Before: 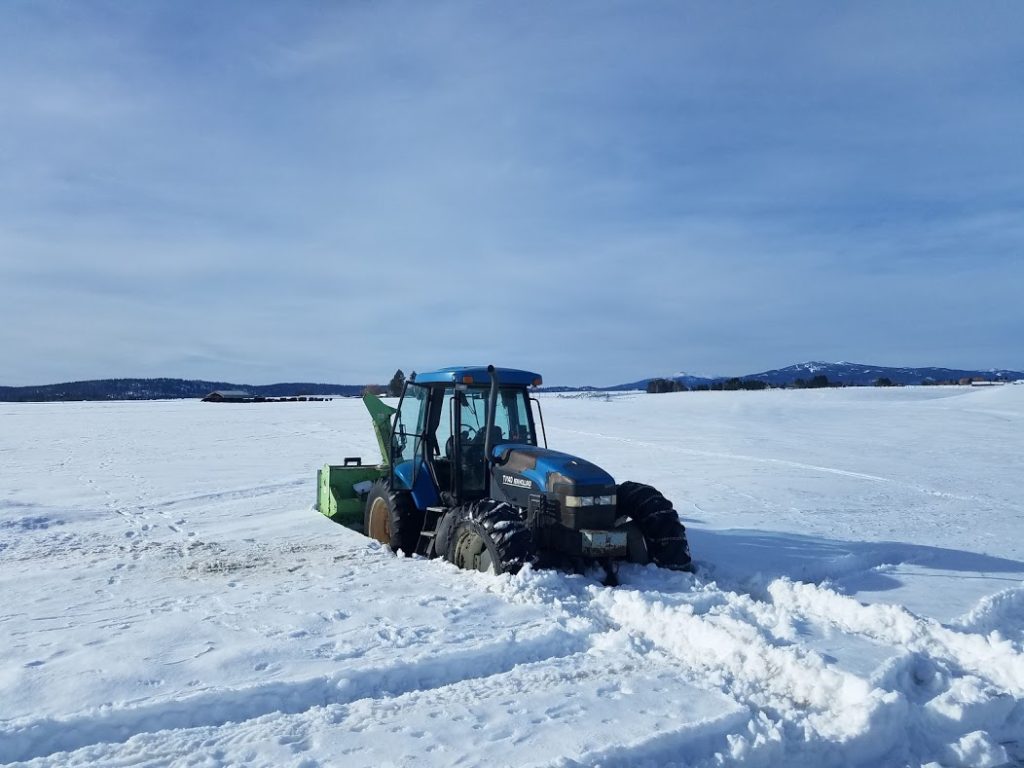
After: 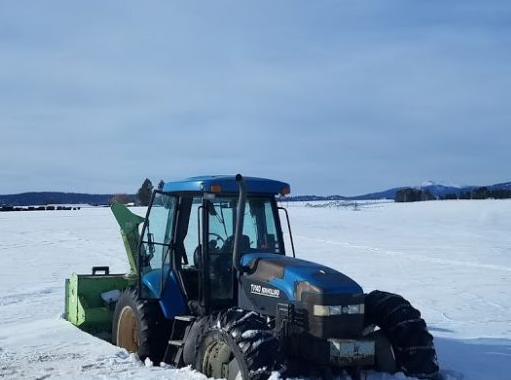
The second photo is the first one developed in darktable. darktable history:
crop: left 24.701%, top 24.995%, right 25.333%, bottom 25.407%
